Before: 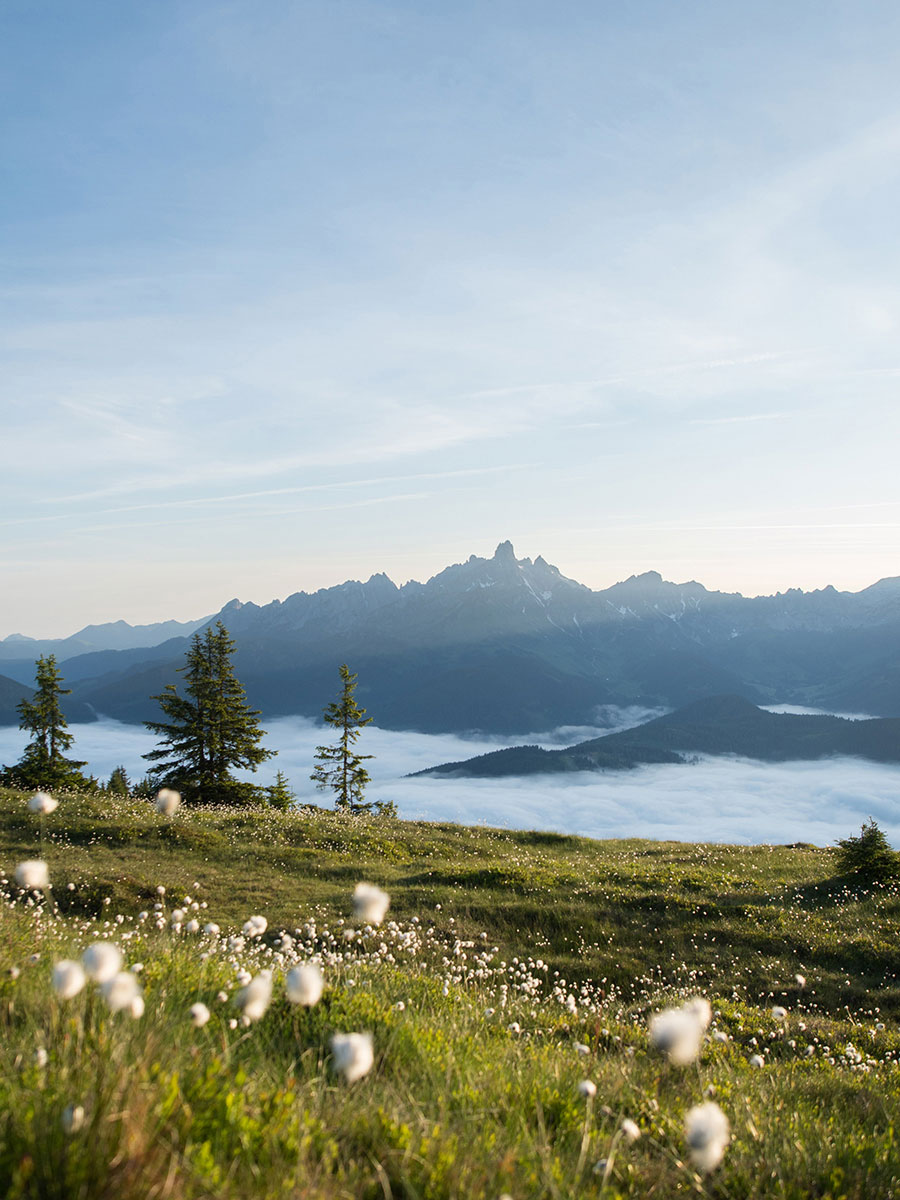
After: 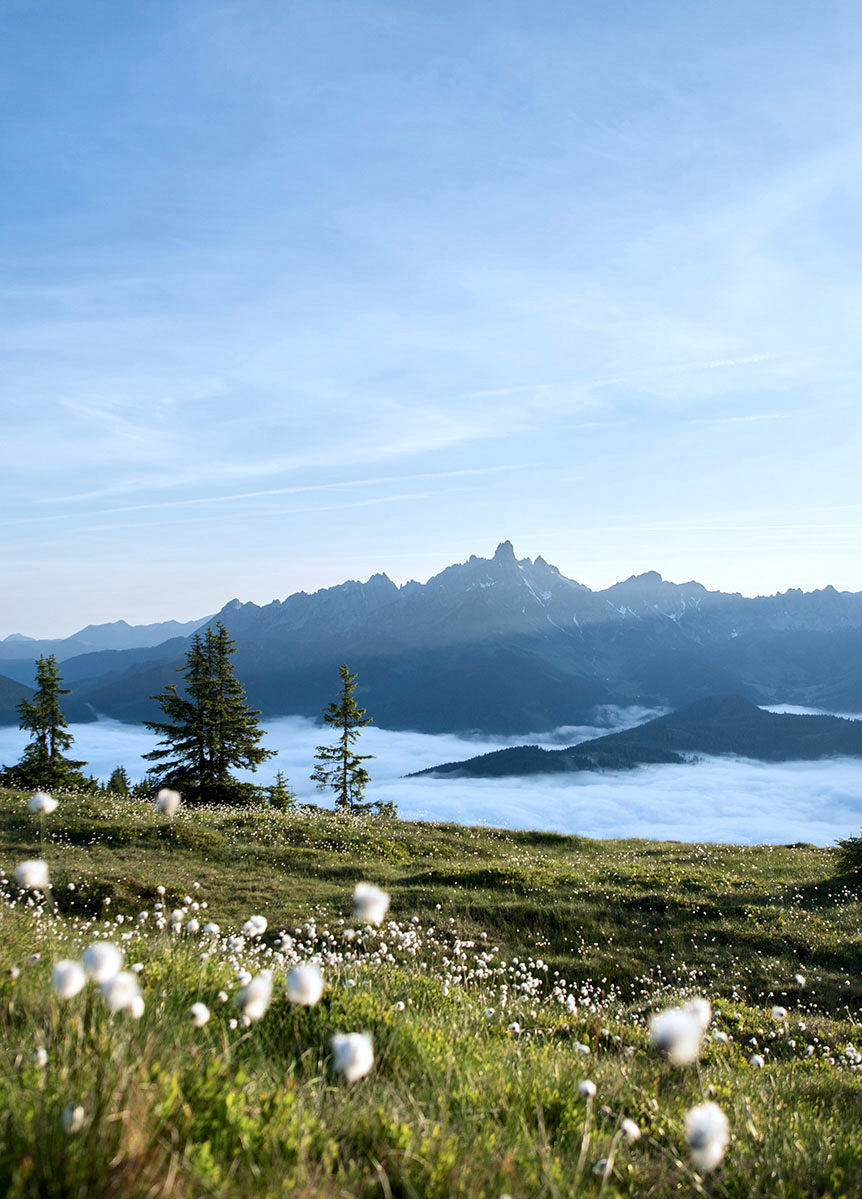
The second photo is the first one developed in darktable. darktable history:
color calibration: x 0.37, y 0.382, temperature 4313.32 K
local contrast: mode bilateral grid, contrast 25, coarseness 47, detail 151%, midtone range 0.2
crop: right 4.126%, bottom 0.031%
